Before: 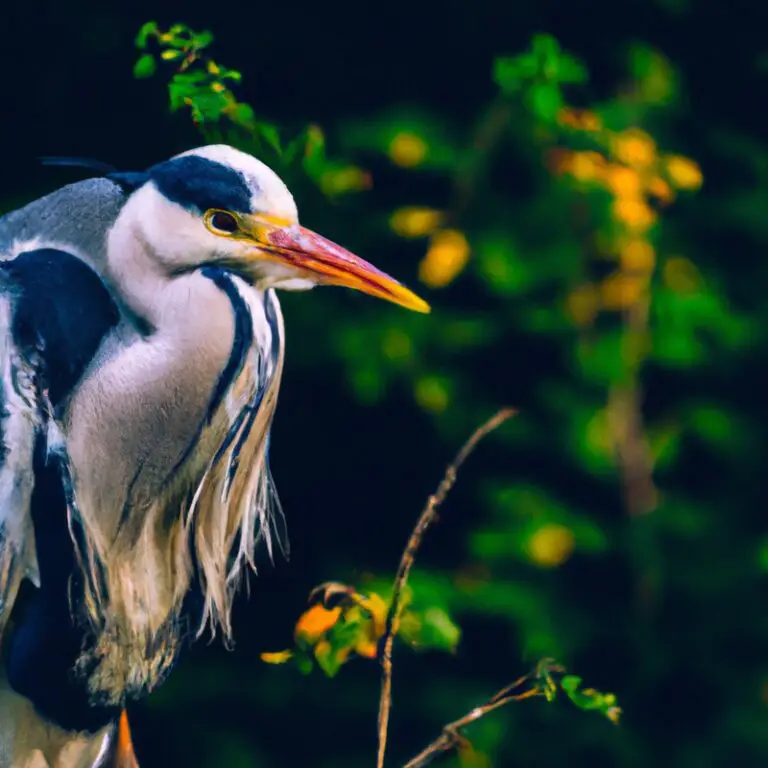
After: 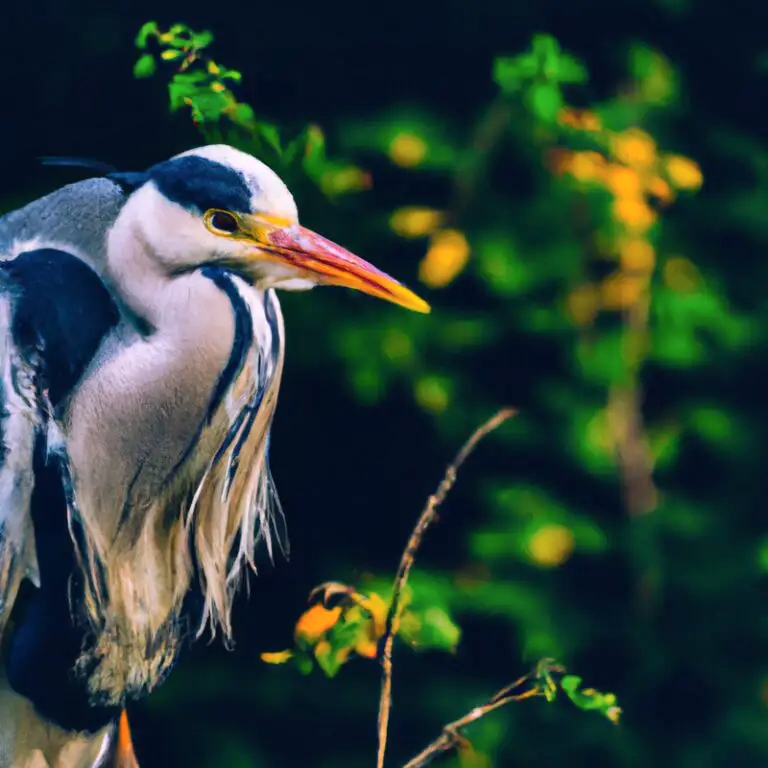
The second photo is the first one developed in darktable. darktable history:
shadows and highlights: shadows 36.33, highlights -26.69, soften with gaussian
